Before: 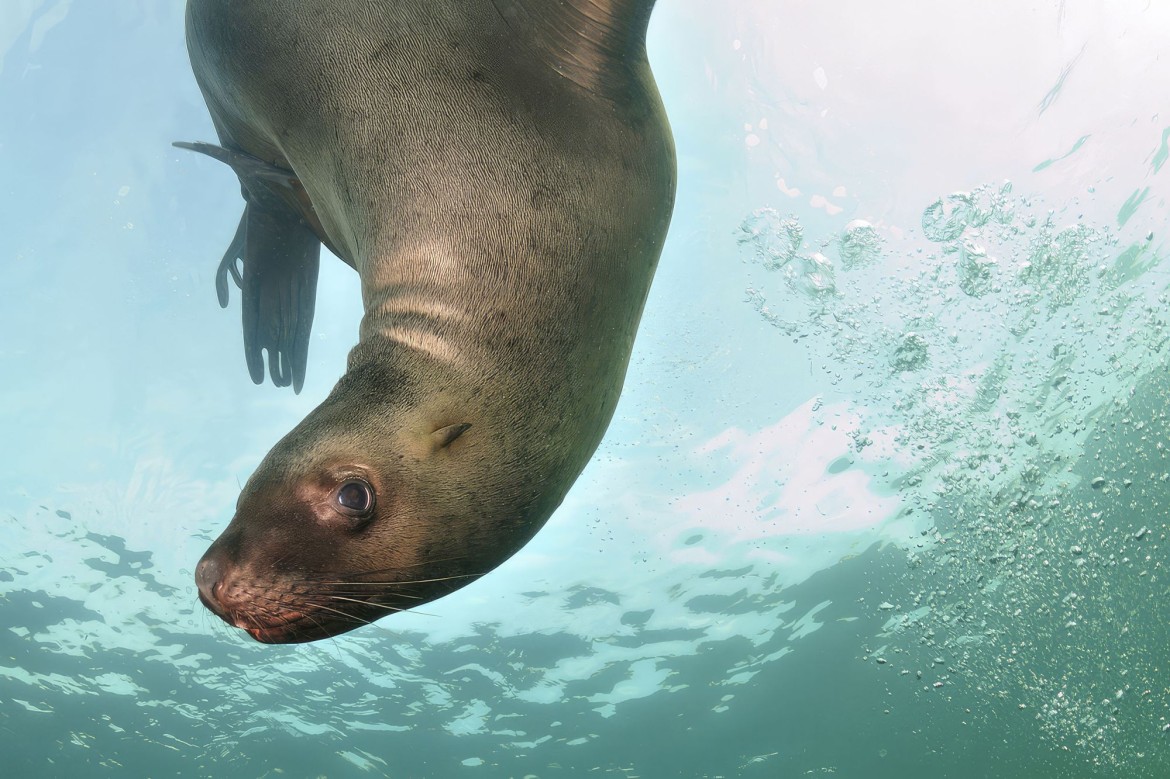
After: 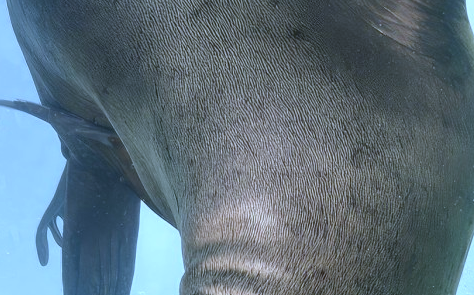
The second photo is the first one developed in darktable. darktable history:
local contrast: highlights 100%, shadows 100%, detail 120%, midtone range 0.2
white balance: red 0.871, blue 1.249
crop: left 15.452%, top 5.459%, right 43.956%, bottom 56.62%
